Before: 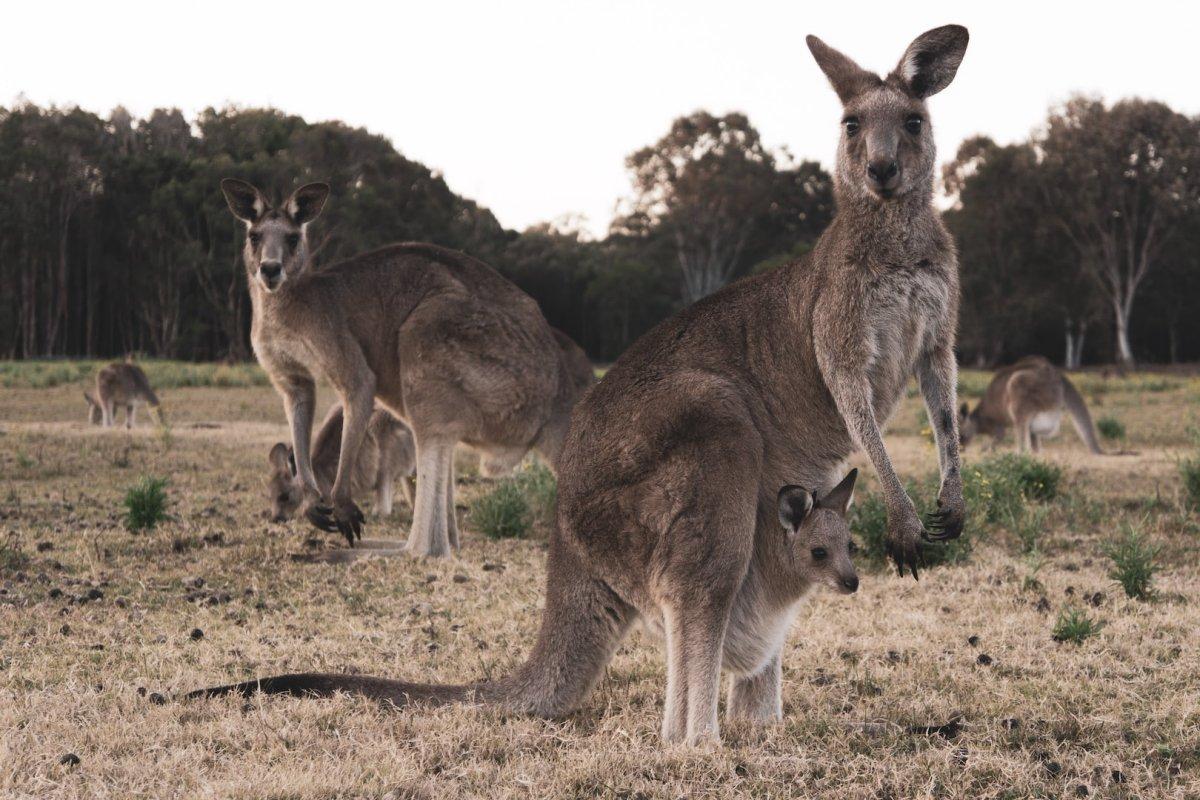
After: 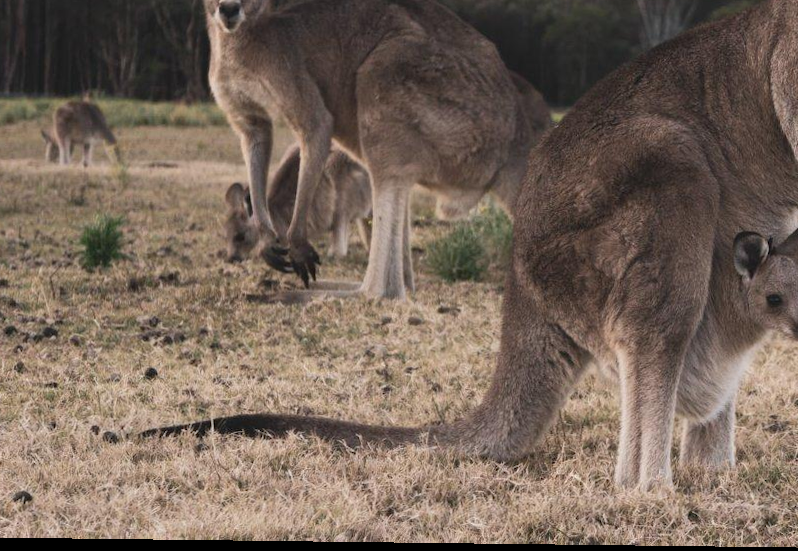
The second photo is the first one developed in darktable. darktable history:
crop and rotate: angle -0.713°, left 4.042%, top 32.375%, right 29.923%
